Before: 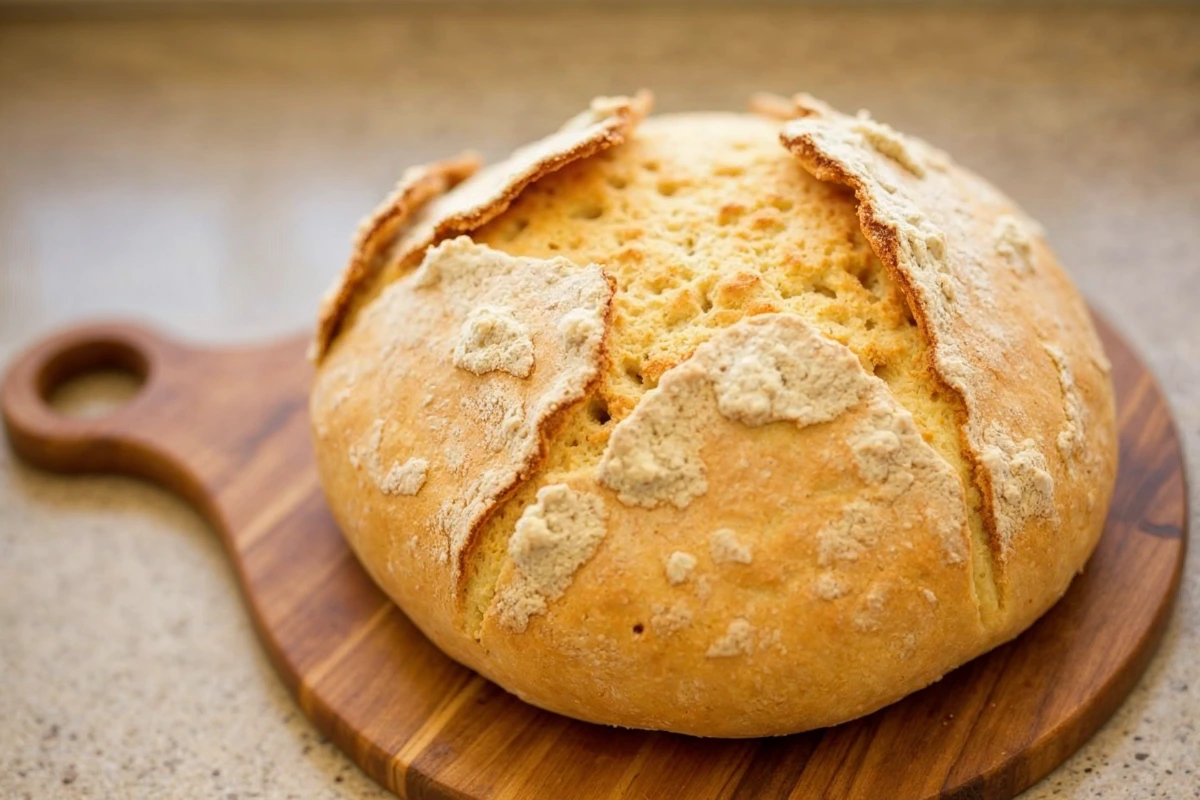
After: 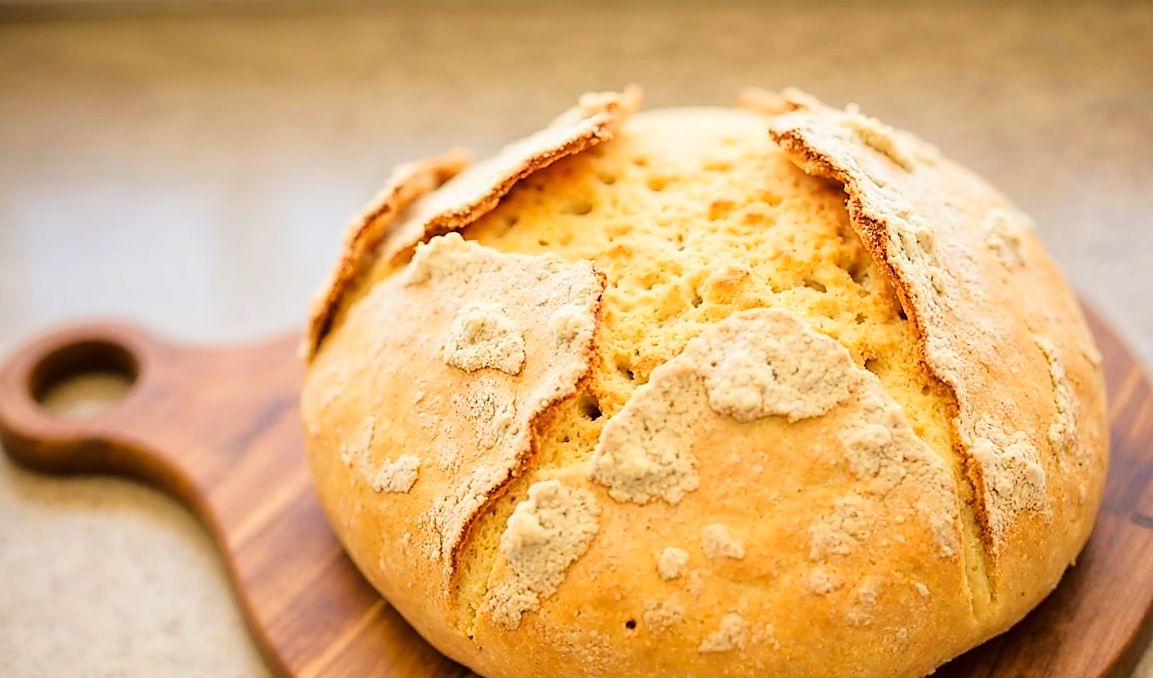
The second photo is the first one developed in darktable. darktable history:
tone curve: curves: ch0 [(0, 0) (0.003, 0.012) (0.011, 0.015) (0.025, 0.023) (0.044, 0.036) (0.069, 0.047) (0.1, 0.062) (0.136, 0.1) (0.177, 0.15) (0.224, 0.219) (0.277, 0.3) (0.335, 0.401) (0.399, 0.49) (0.468, 0.569) (0.543, 0.641) (0.623, 0.73) (0.709, 0.806) (0.801, 0.88) (0.898, 0.939) (1, 1)], color space Lab, linked channels, preserve colors none
crop and rotate: angle 0.416°, left 0.273%, right 2.6%, bottom 14.259%
sharpen: radius 1.424, amount 1.233, threshold 0.786
